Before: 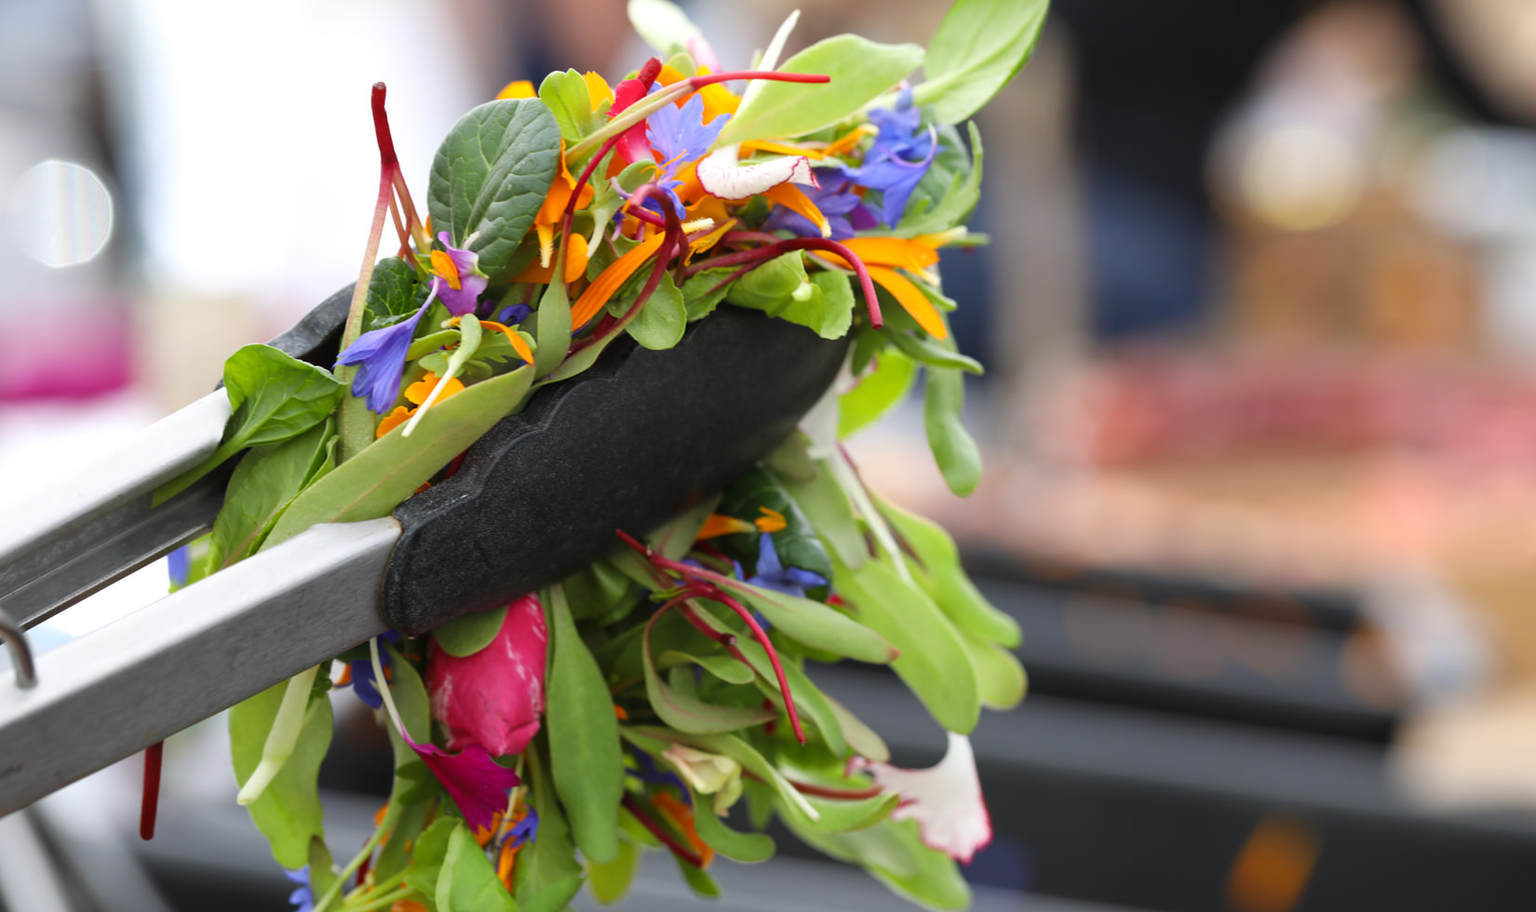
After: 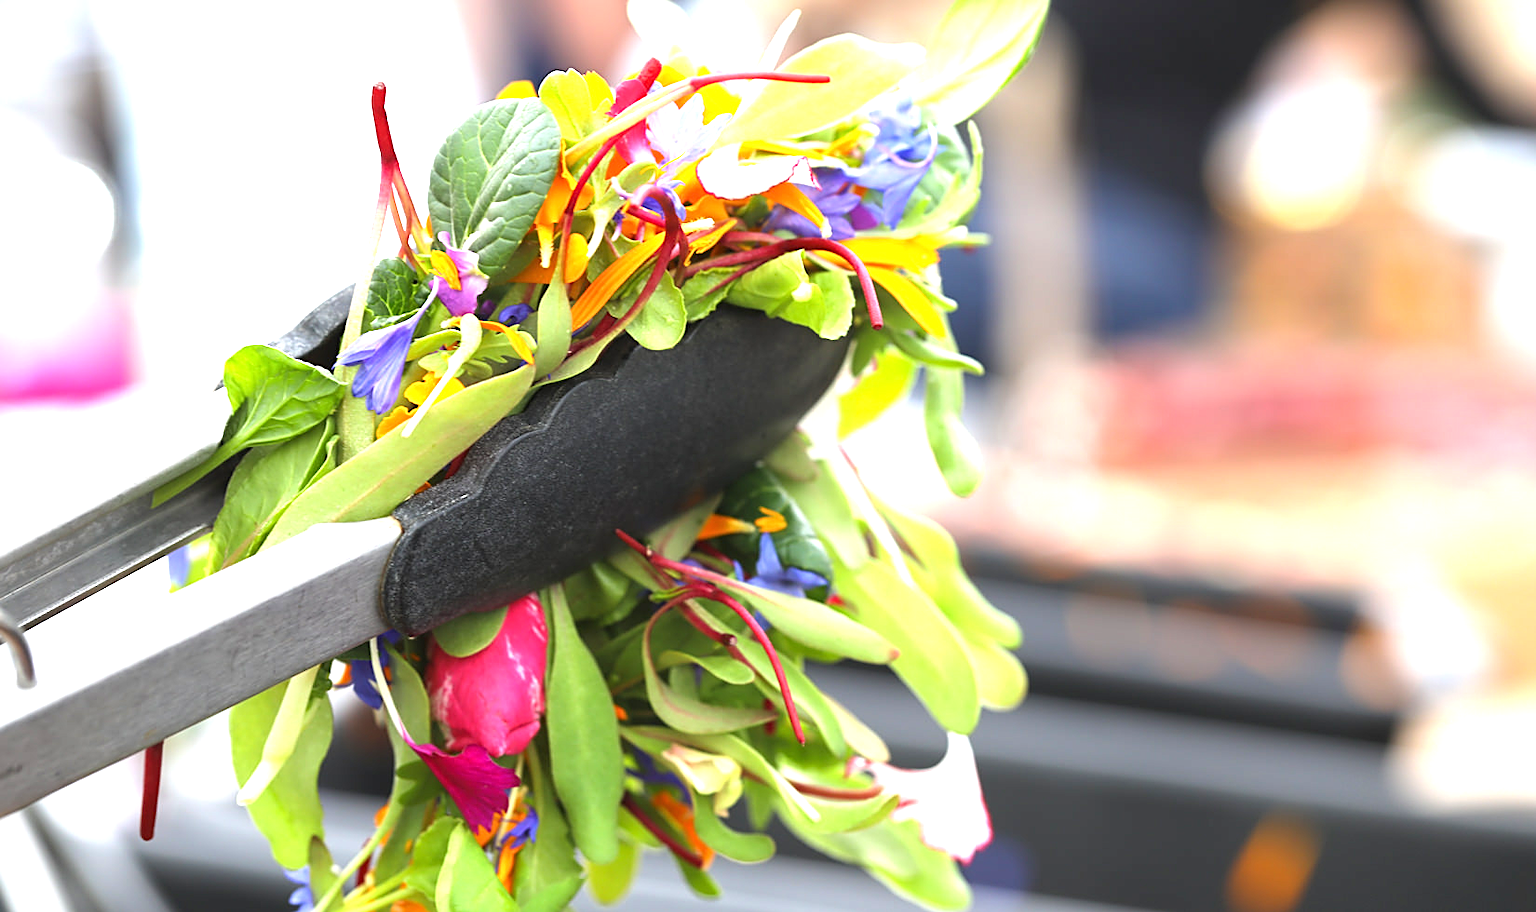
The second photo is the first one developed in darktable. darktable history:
exposure: black level correction 0, exposure 1.35 EV, compensate exposure bias true, compensate highlight preservation false
sharpen: on, module defaults
tone equalizer: on, module defaults
